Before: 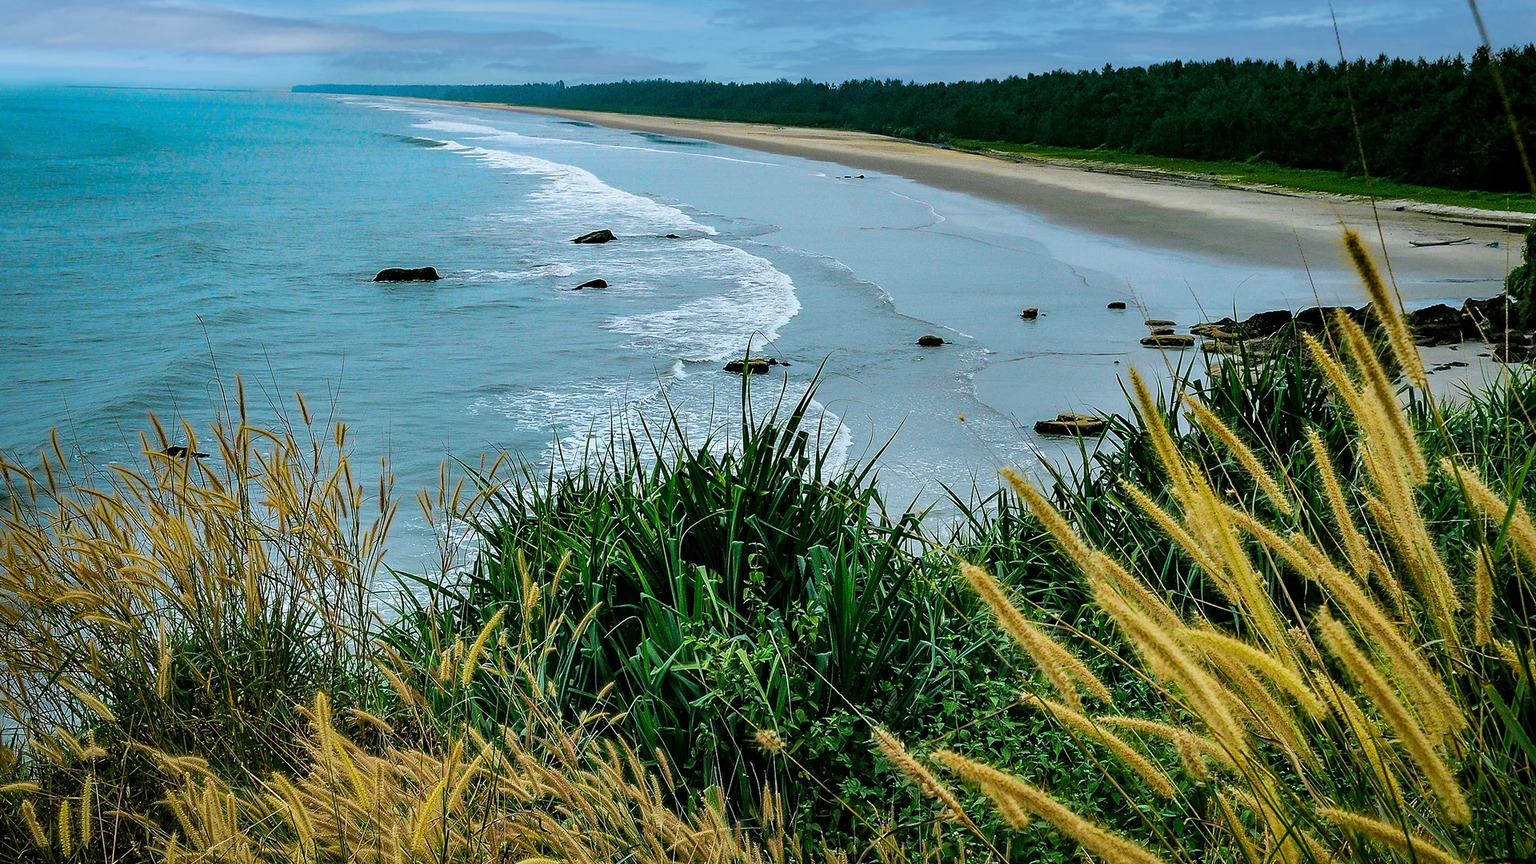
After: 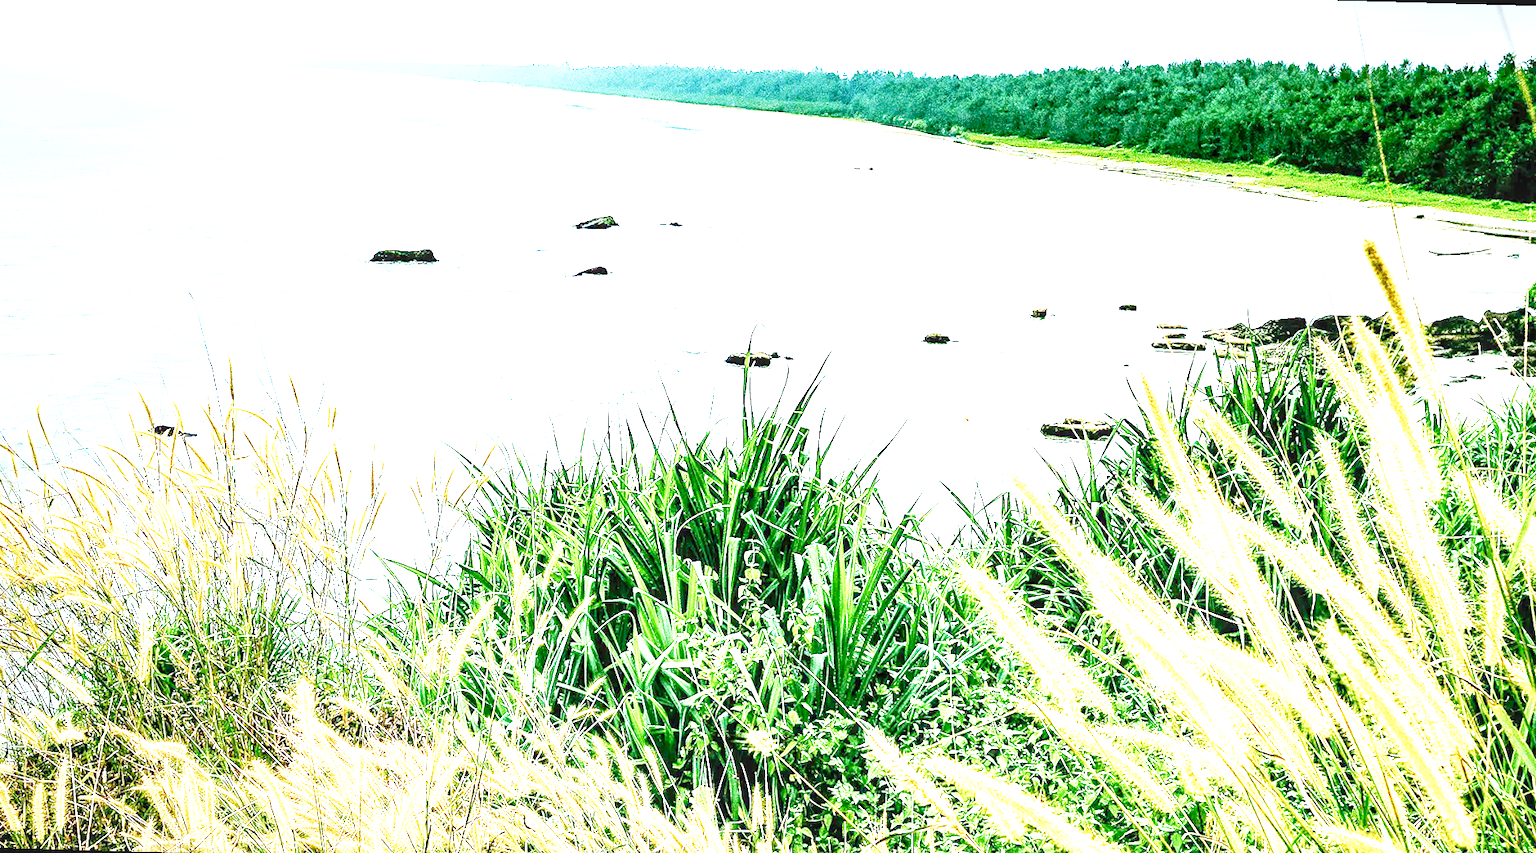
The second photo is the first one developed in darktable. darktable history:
base curve: curves: ch0 [(0, 0) (0.032, 0.037) (0.105, 0.228) (0.435, 0.76) (0.856, 0.983) (1, 1)], preserve colors none
local contrast: highlights 40%, shadows 60%, detail 136%, midtone range 0.514
rotate and perspective: rotation 1.57°, crop left 0.018, crop right 0.982, crop top 0.039, crop bottom 0.961
exposure: black level correction 0, exposure 4 EV, compensate exposure bias true, compensate highlight preservation false
